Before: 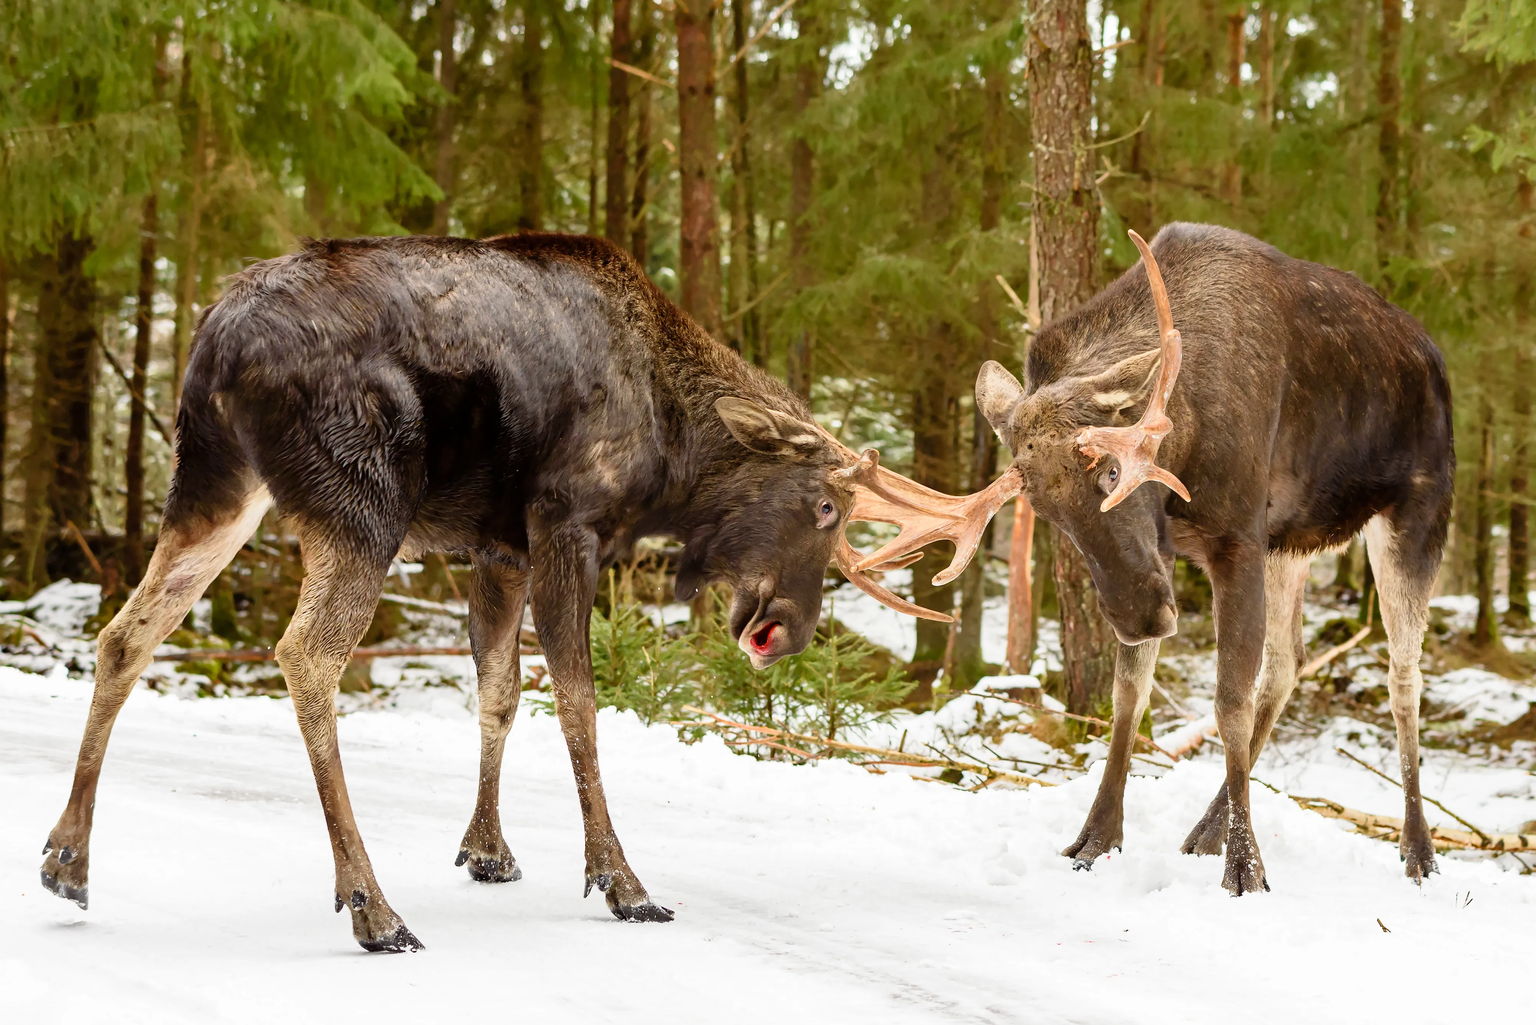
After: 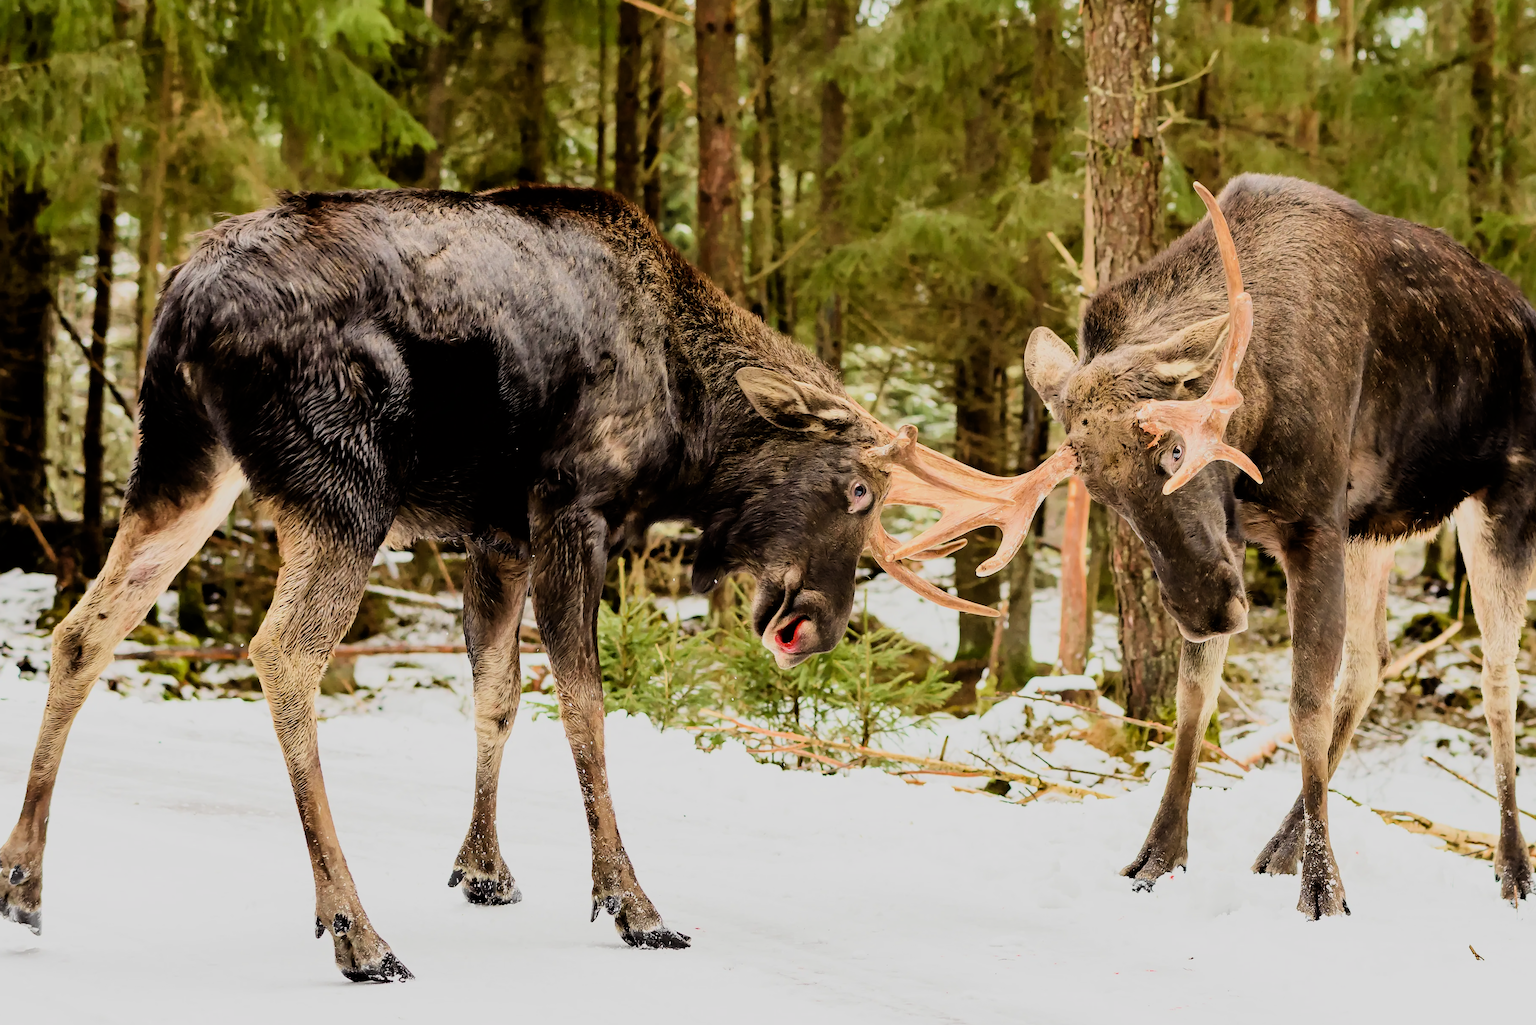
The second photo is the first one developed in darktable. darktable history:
crop: left 3.305%, top 6.436%, right 6.389%, bottom 3.258%
tone equalizer: -8 EV -0.75 EV, -7 EV -0.7 EV, -6 EV -0.6 EV, -5 EV -0.4 EV, -3 EV 0.4 EV, -2 EV 0.6 EV, -1 EV 0.7 EV, +0 EV 0.75 EV, edges refinement/feathering 500, mask exposure compensation -1.57 EV, preserve details no
filmic rgb: black relative exposure -6.15 EV, white relative exposure 6.96 EV, hardness 2.23, color science v6 (2022)
